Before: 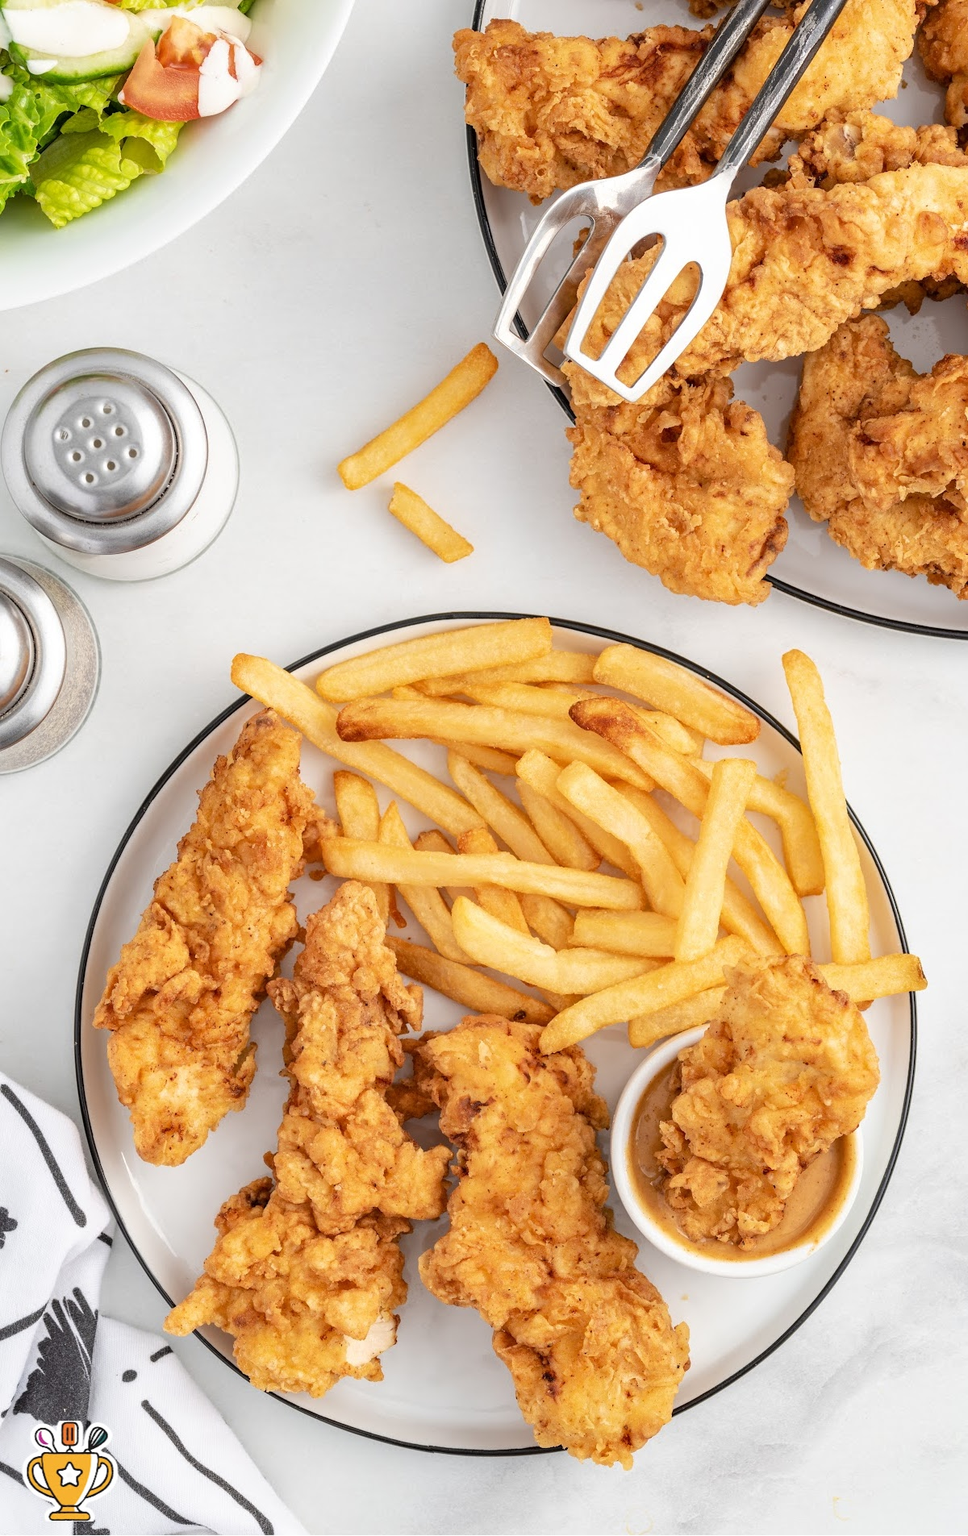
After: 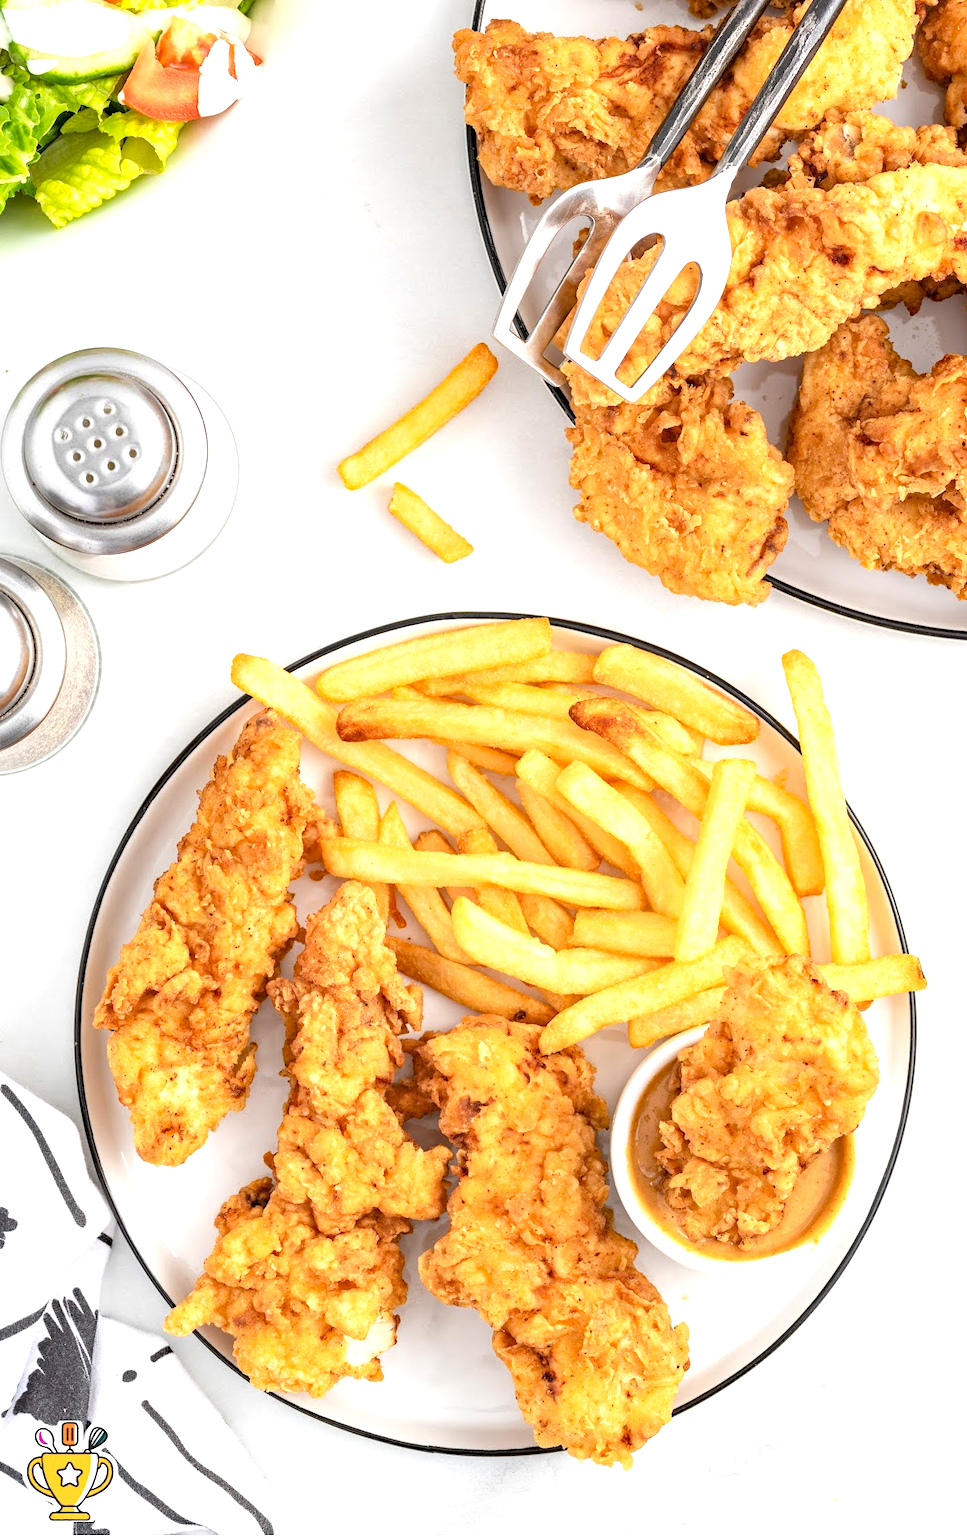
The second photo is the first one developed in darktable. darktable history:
haze removal: compatibility mode true, adaptive false
exposure: black level correction 0, exposure 0.7 EV, compensate exposure bias true, compensate highlight preservation false
